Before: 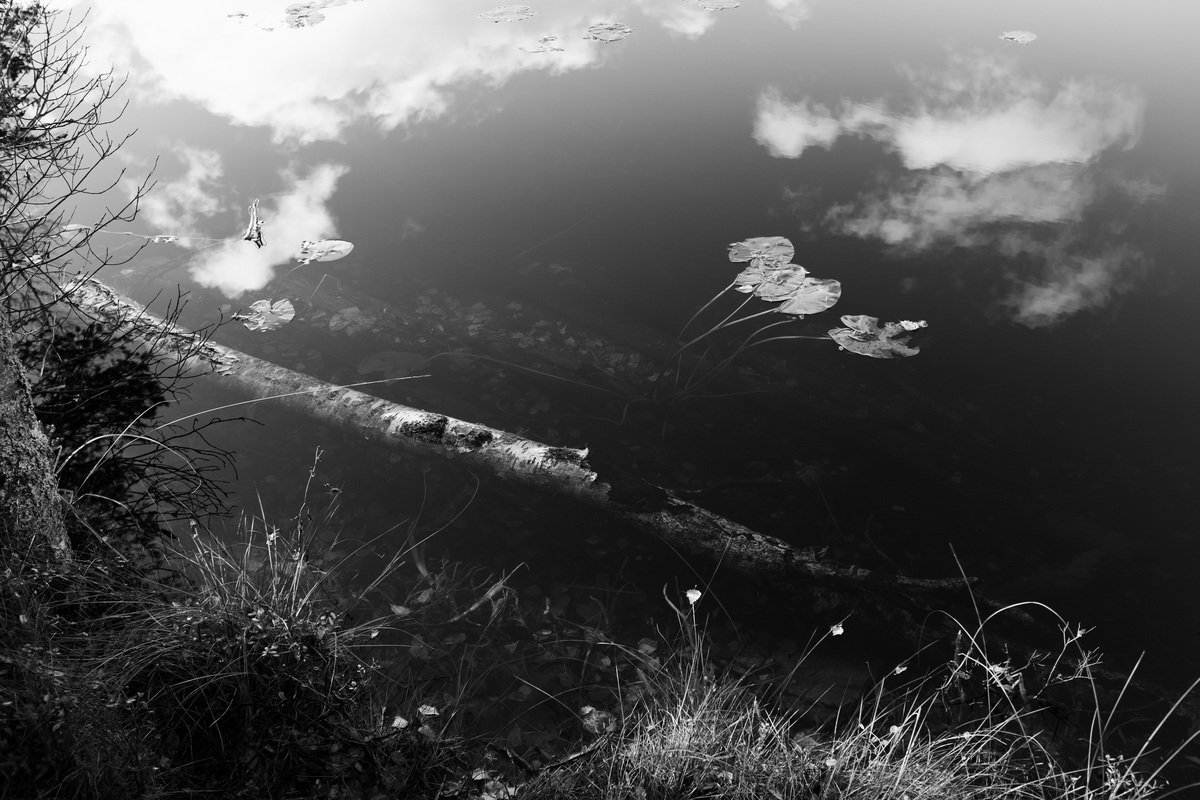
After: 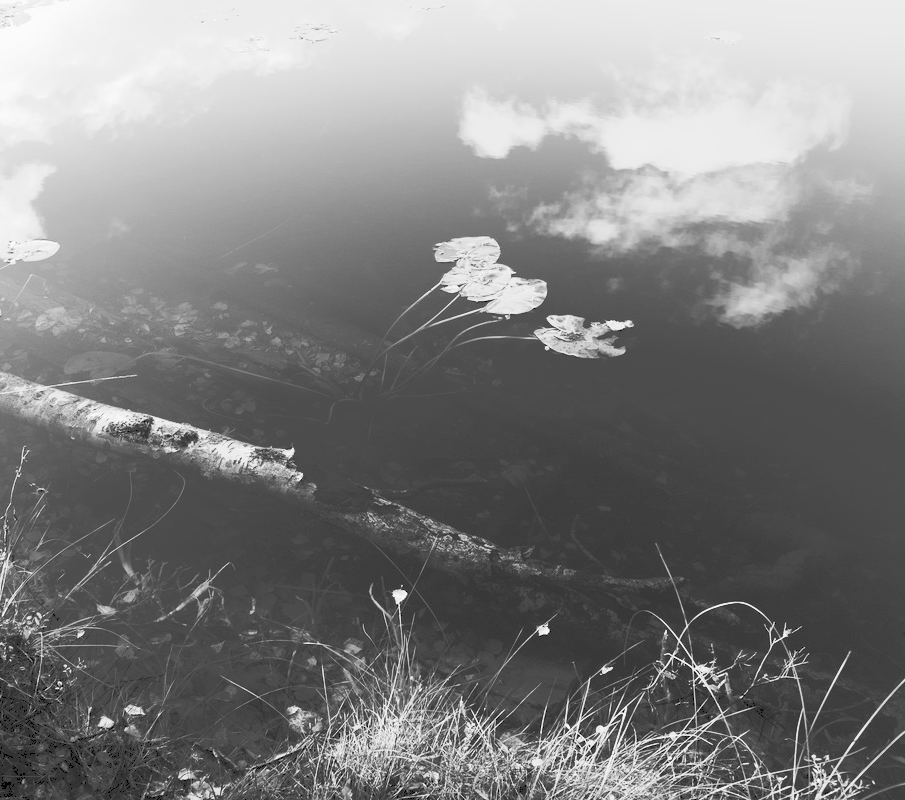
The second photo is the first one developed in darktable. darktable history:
crop and rotate: left 24.562%
tone curve: curves: ch0 [(0, 0) (0.003, 0.202) (0.011, 0.205) (0.025, 0.222) (0.044, 0.258) (0.069, 0.298) (0.1, 0.321) (0.136, 0.333) (0.177, 0.38) (0.224, 0.439) (0.277, 0.51) (0.335, 0.594) (0.399, 0.675) (0.468, 0.743) (0.543, 0.805) (0.623, 0.861) (0.709, 0.905) (0.801, 0.931) (0.898, 0.941) (1, 1)], preserve colors none
